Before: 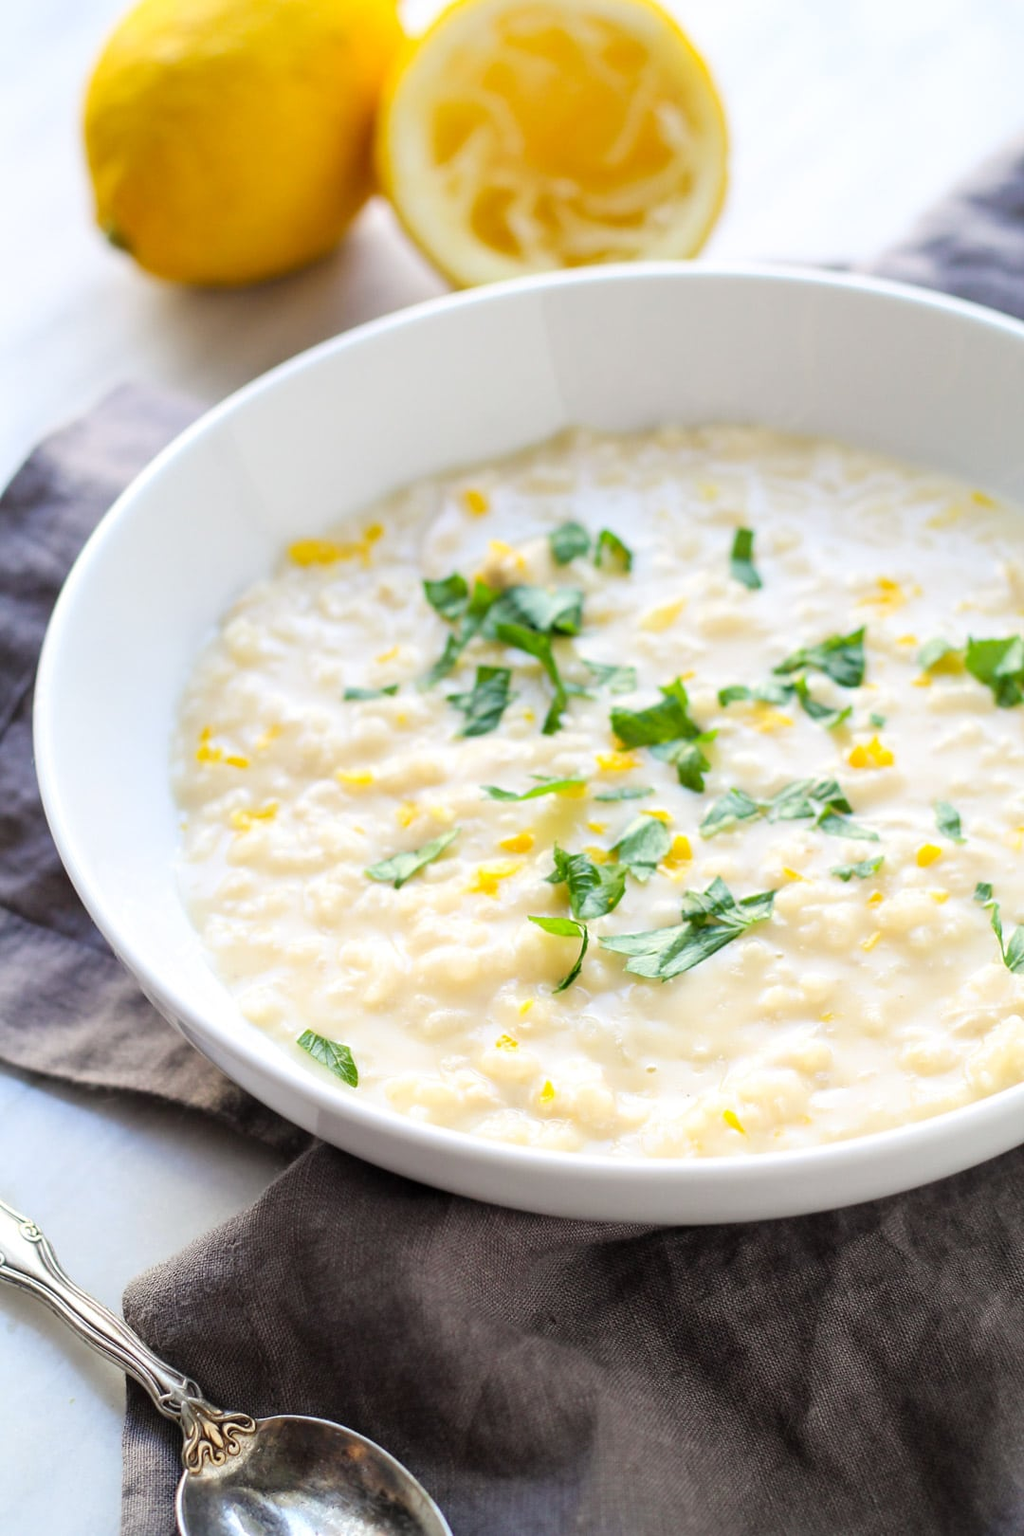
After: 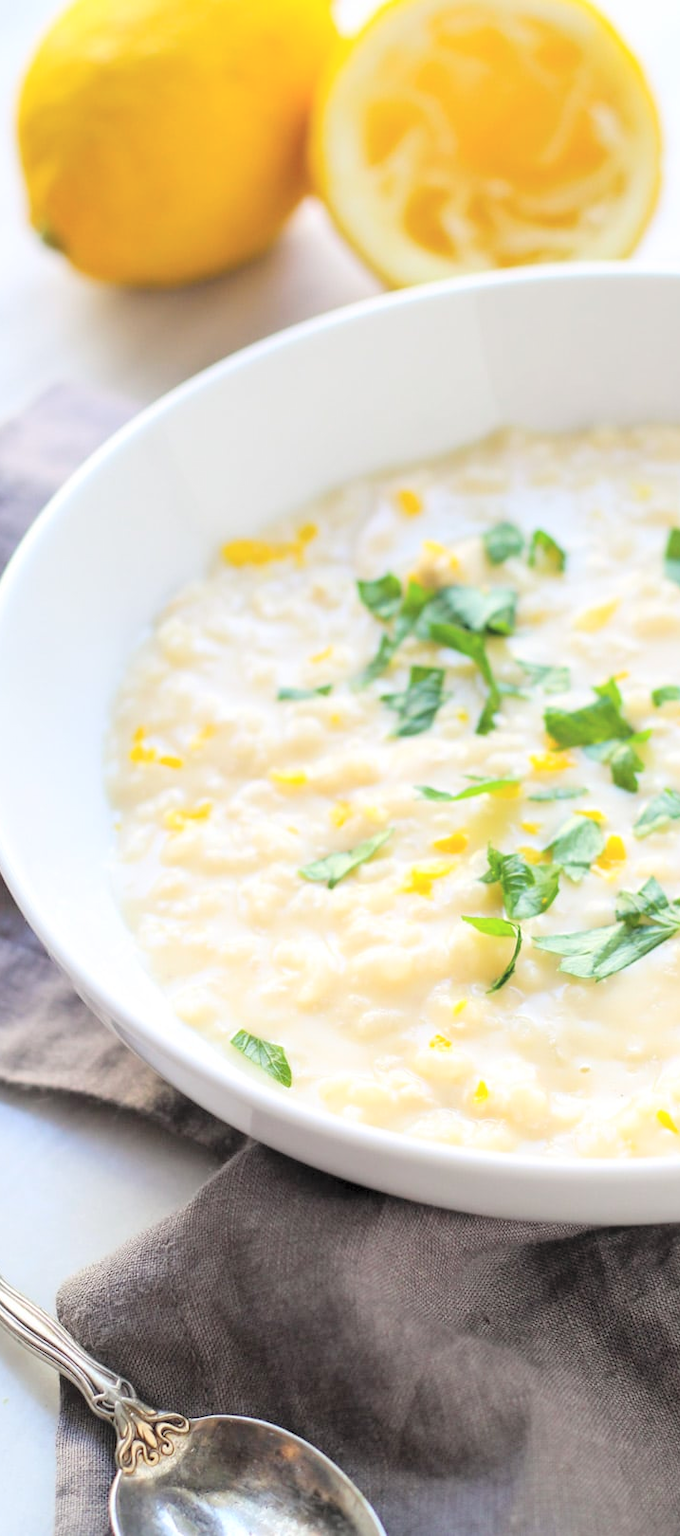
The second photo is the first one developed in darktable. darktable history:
crop and rotate: left 6.532%, right 26.91%
contrast brightness saturation: brightness 0.276
